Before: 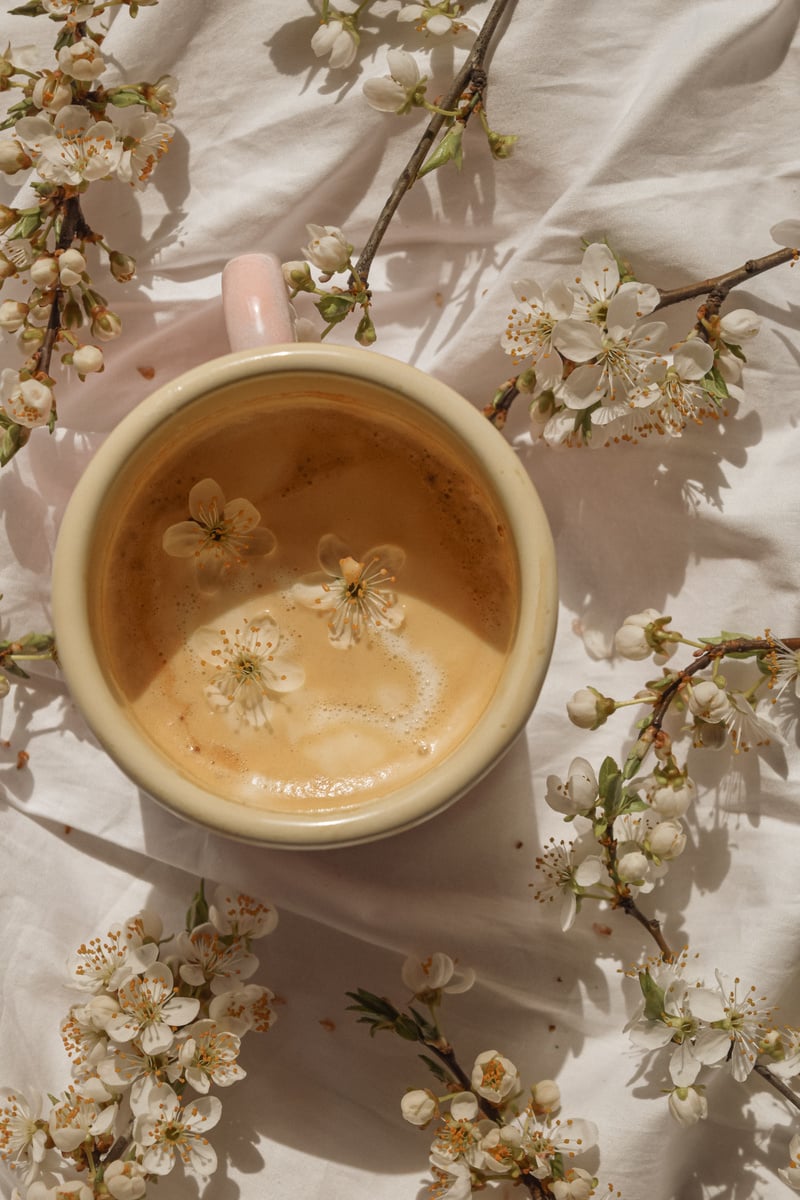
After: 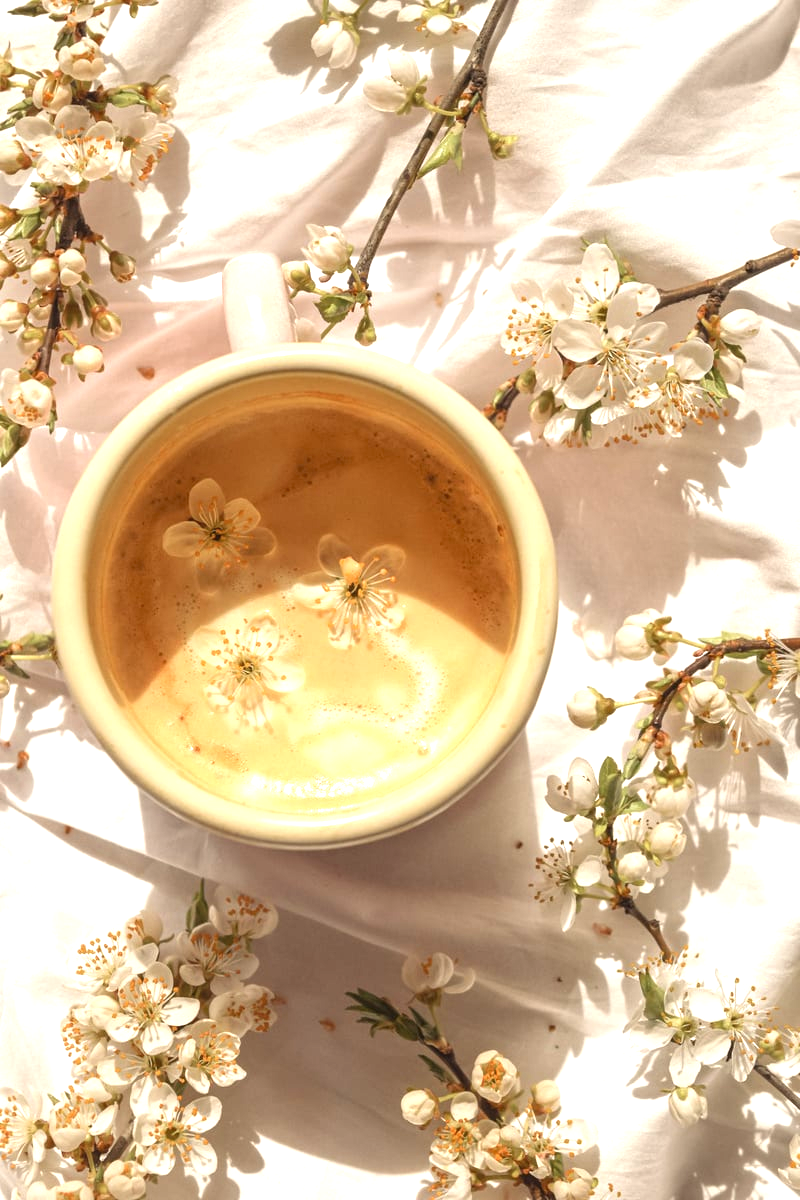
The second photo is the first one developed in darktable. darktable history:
exposure: black level correction 0, exposure 1.3 EV, compensate exposure bias true, compensate highlight preservation false
